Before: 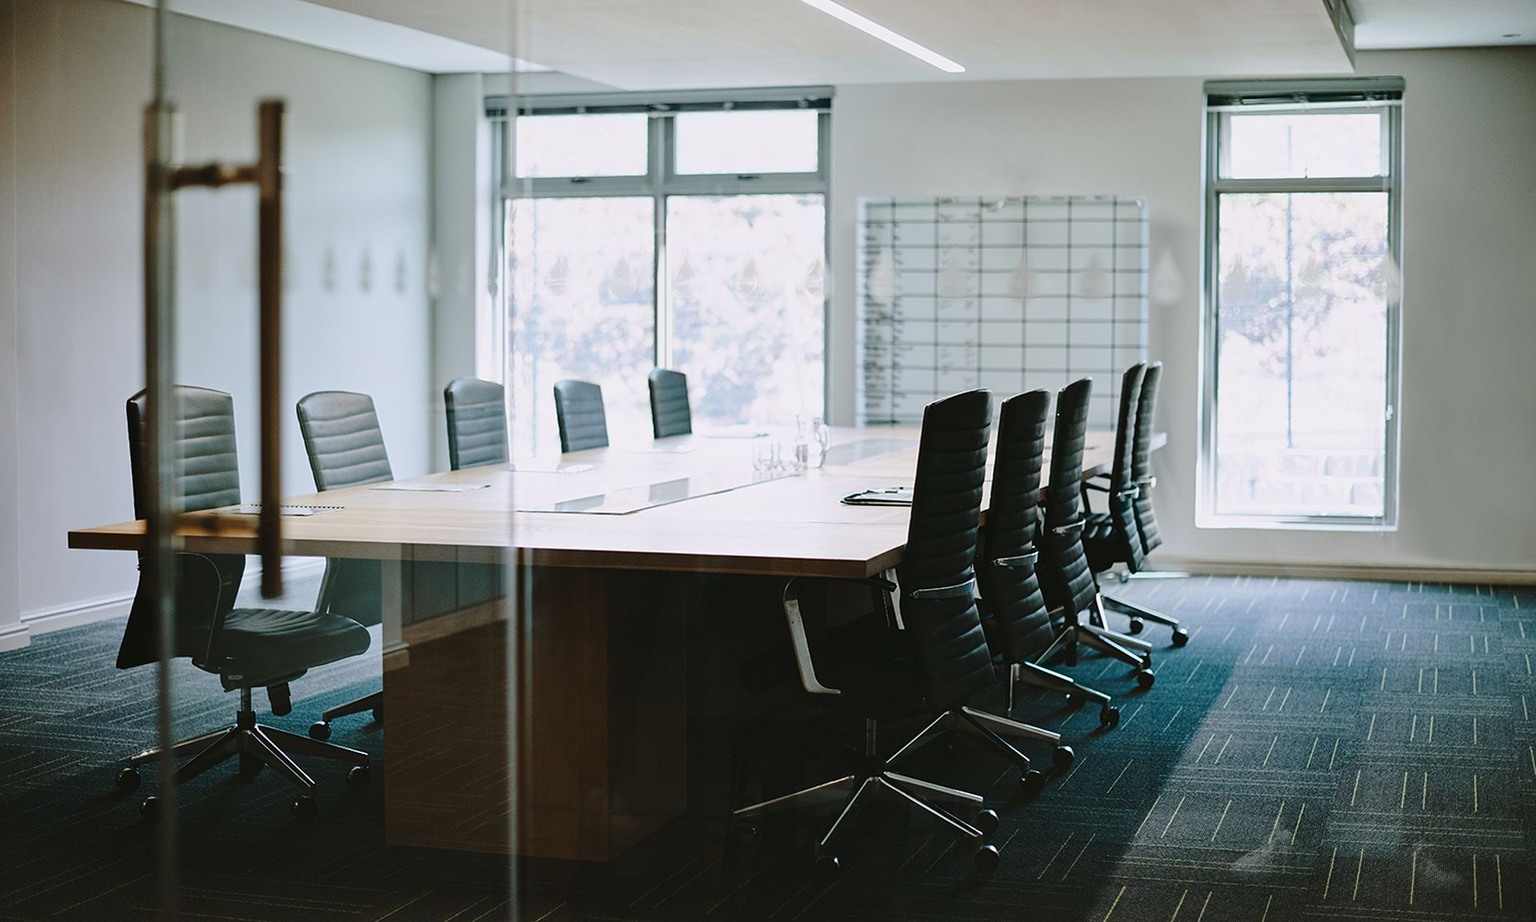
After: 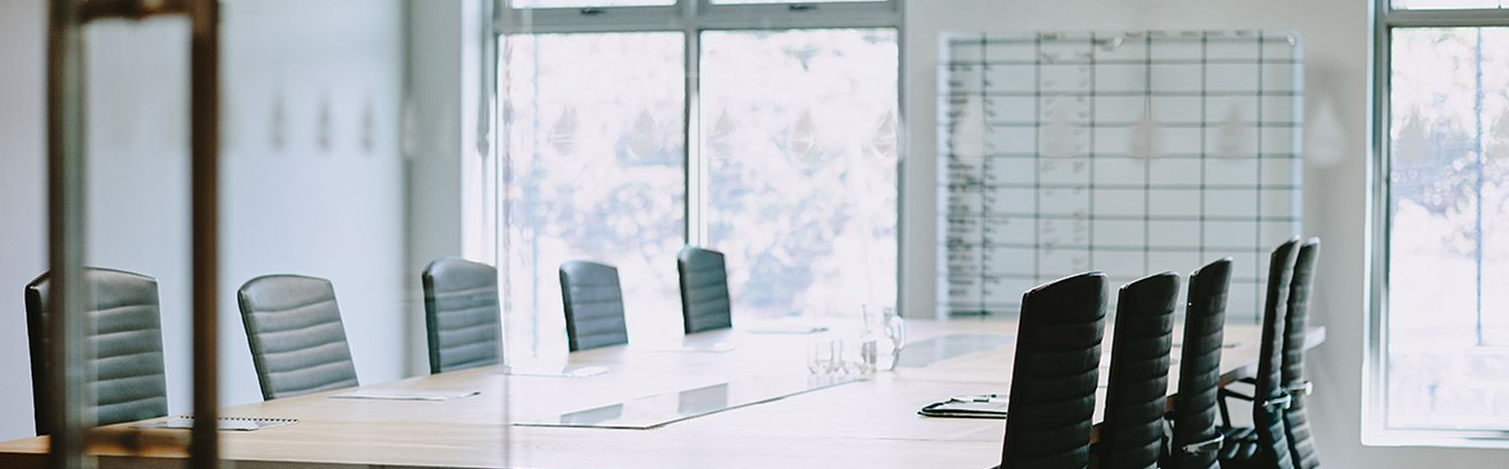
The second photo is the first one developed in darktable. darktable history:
crop: left 6.955%, top 18.661%, right 14.399%, bottom 40.617%
